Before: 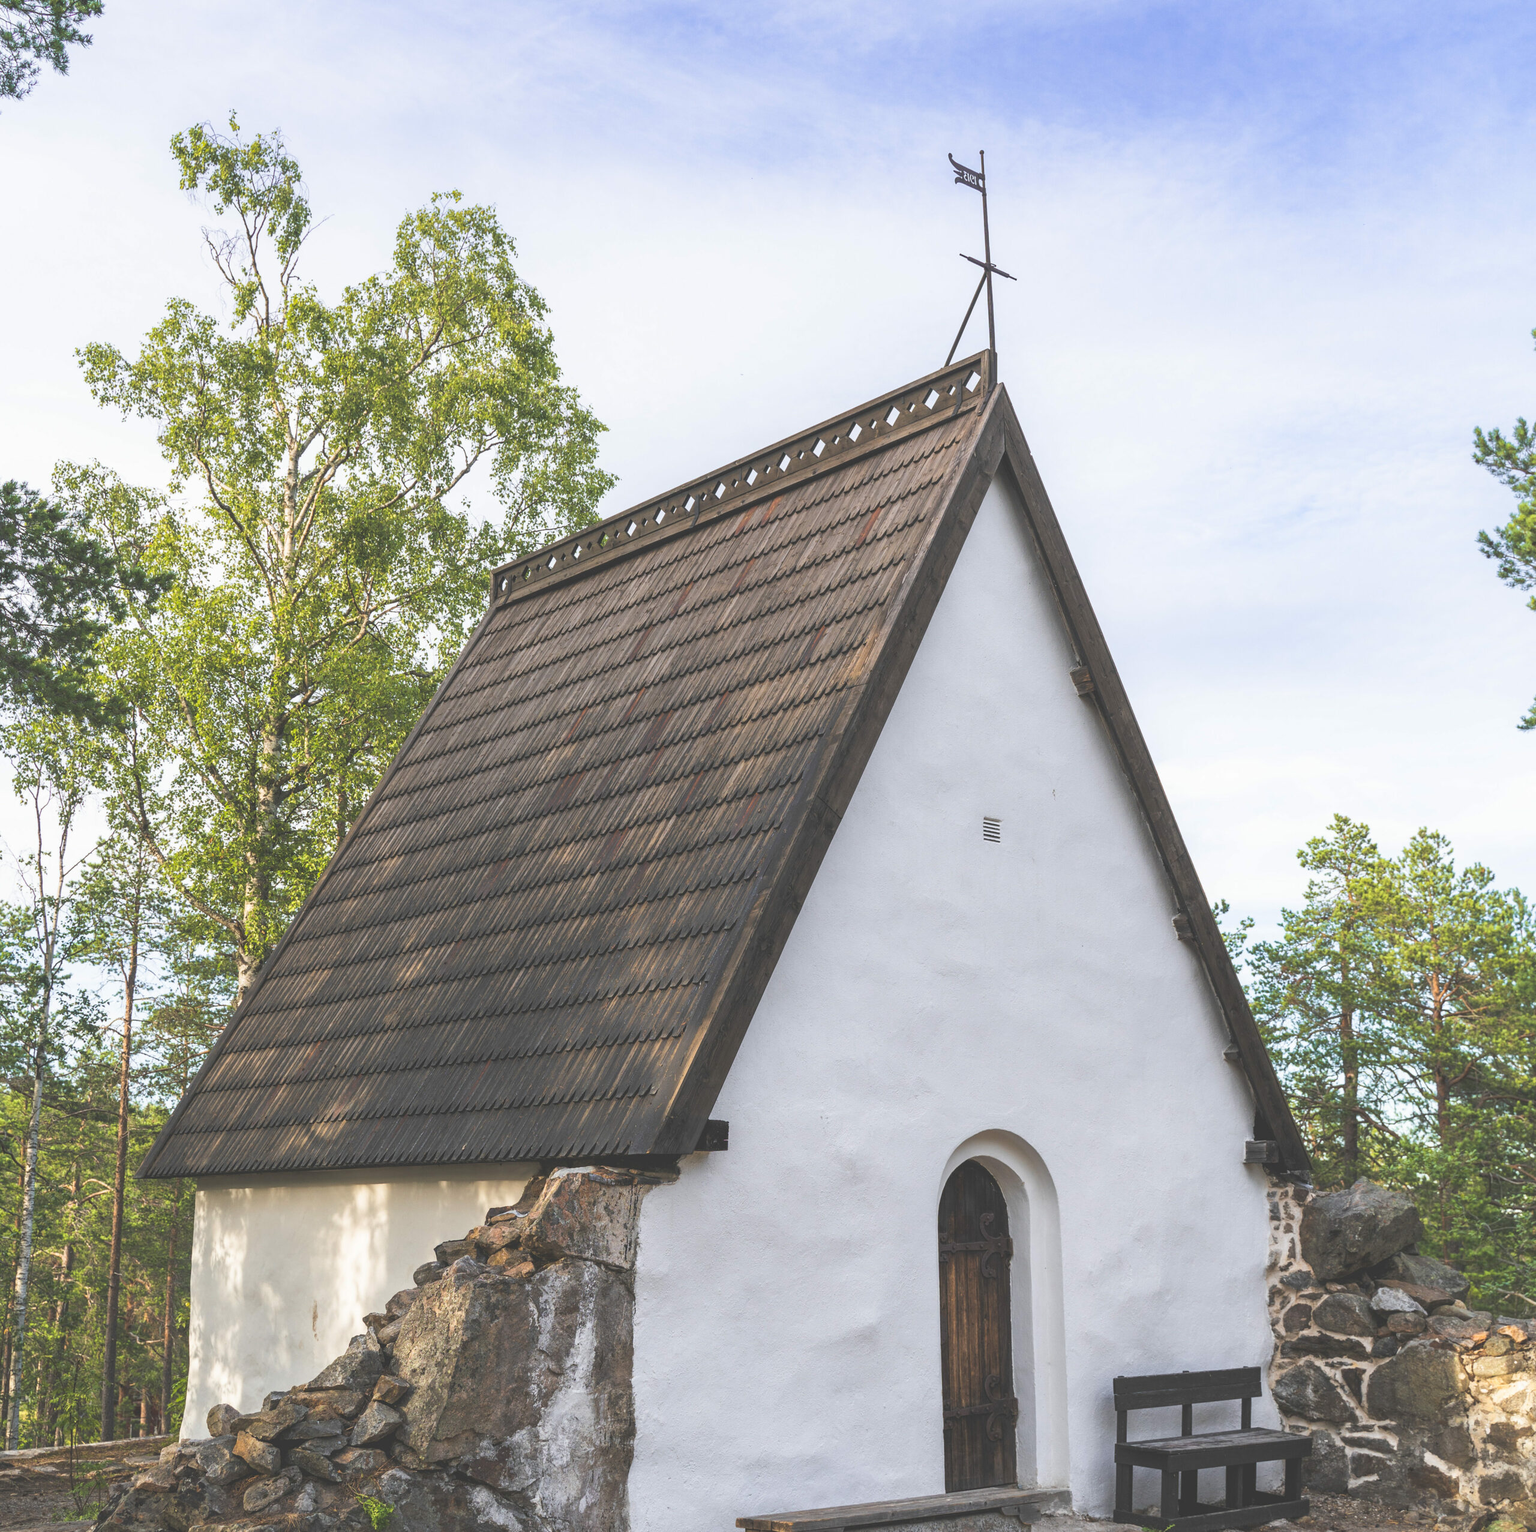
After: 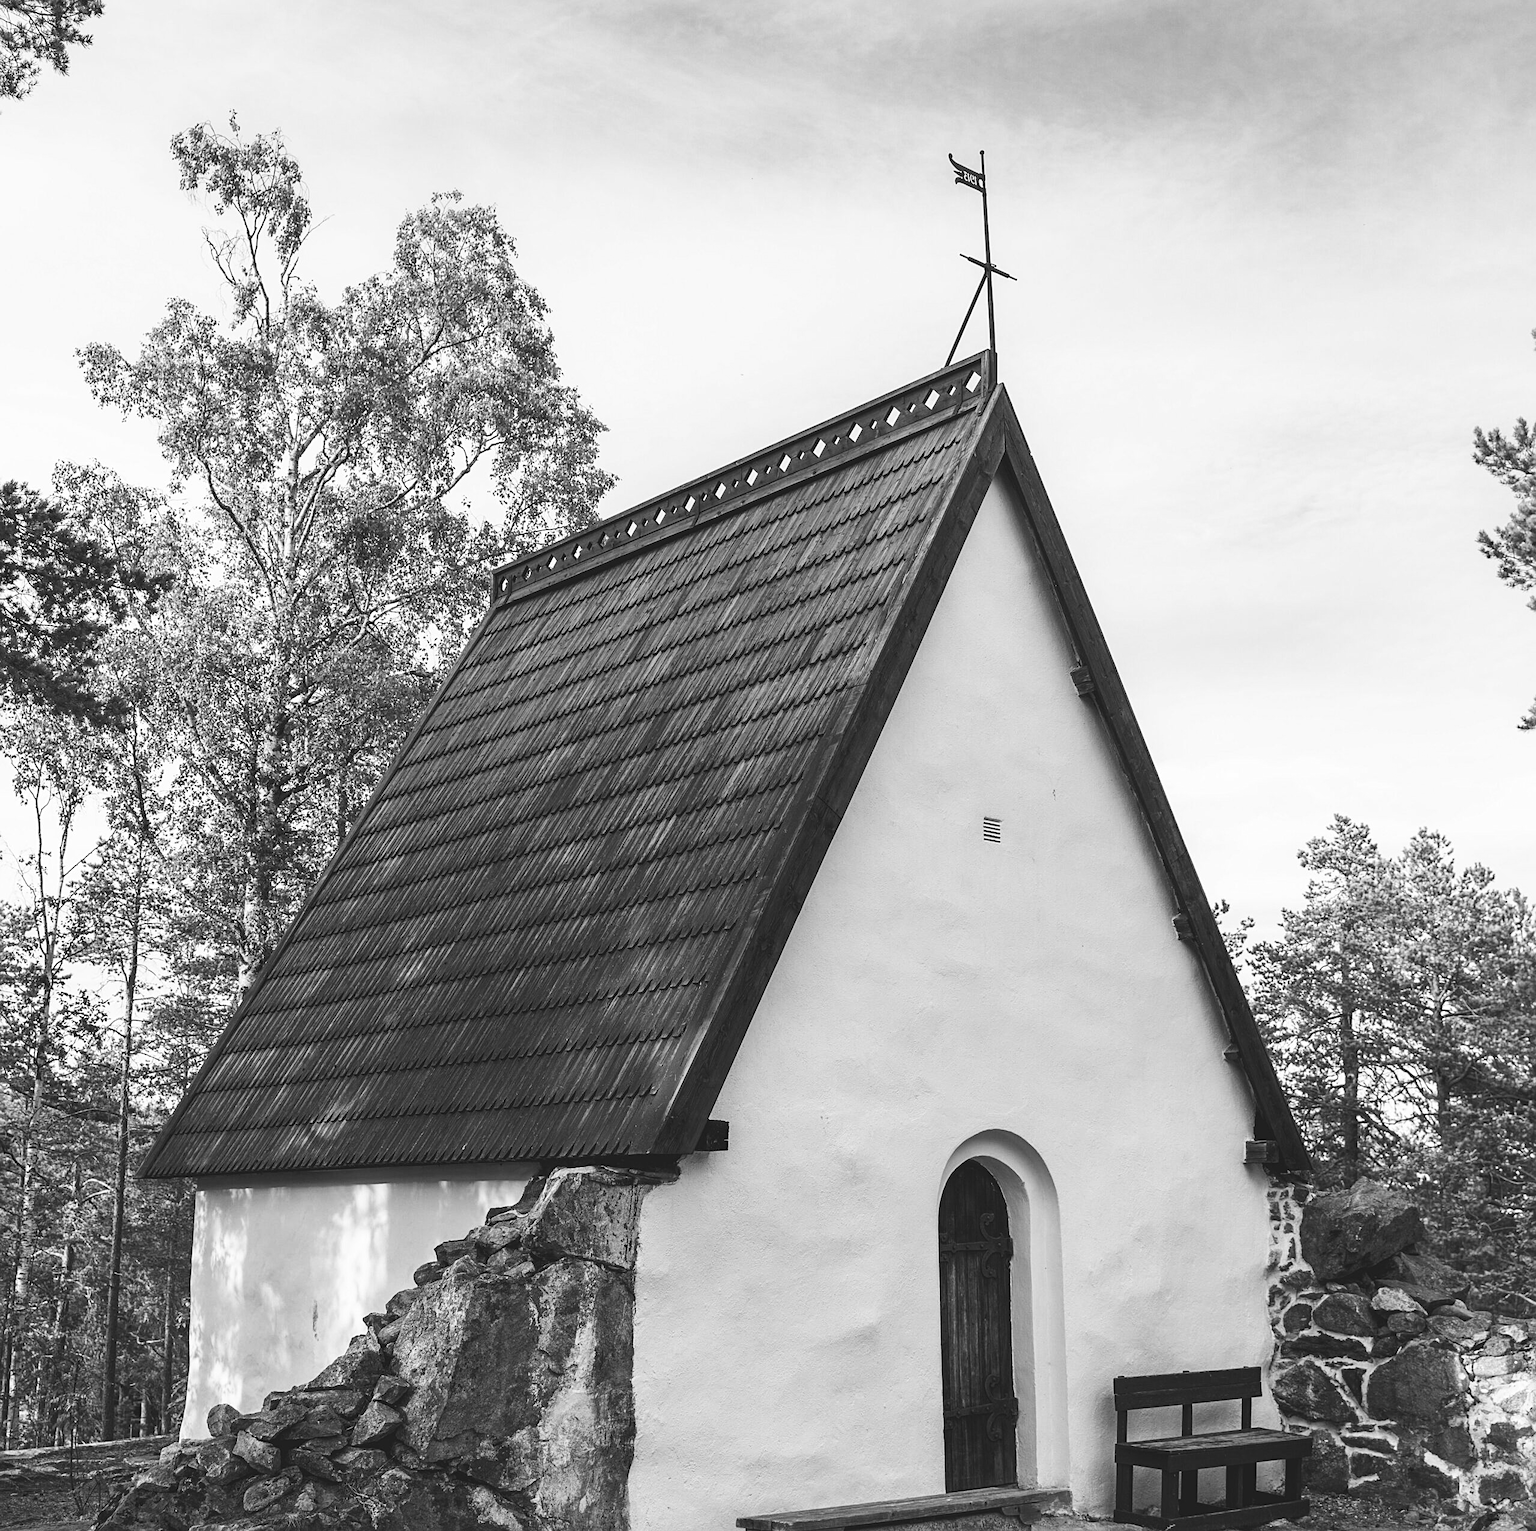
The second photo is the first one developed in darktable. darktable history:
monochrome: a 16.01, b -2.65, highlights 0.52
sharpen: radius 2.167, amount 0.381, threshold 0
color correction: highlights a* 12.23, highlights b* 5.41
contrast brightness saturation: contrast 0.19, brightness -0.11, saturation 0.21
